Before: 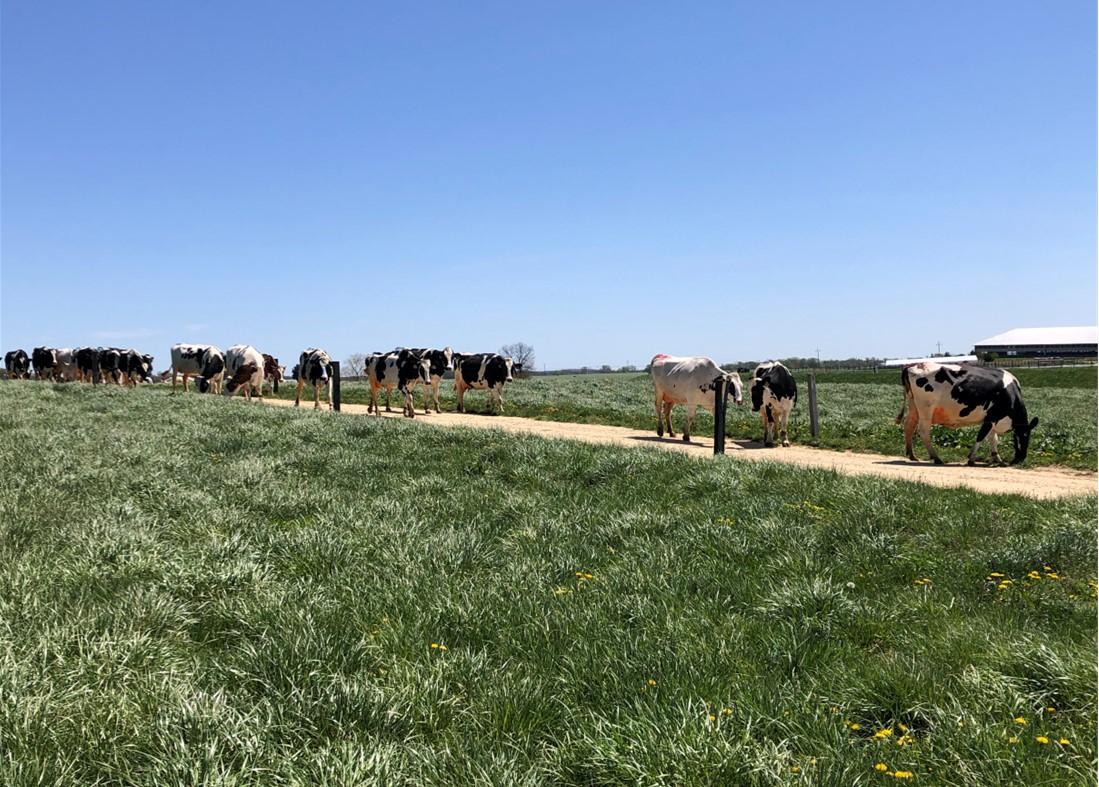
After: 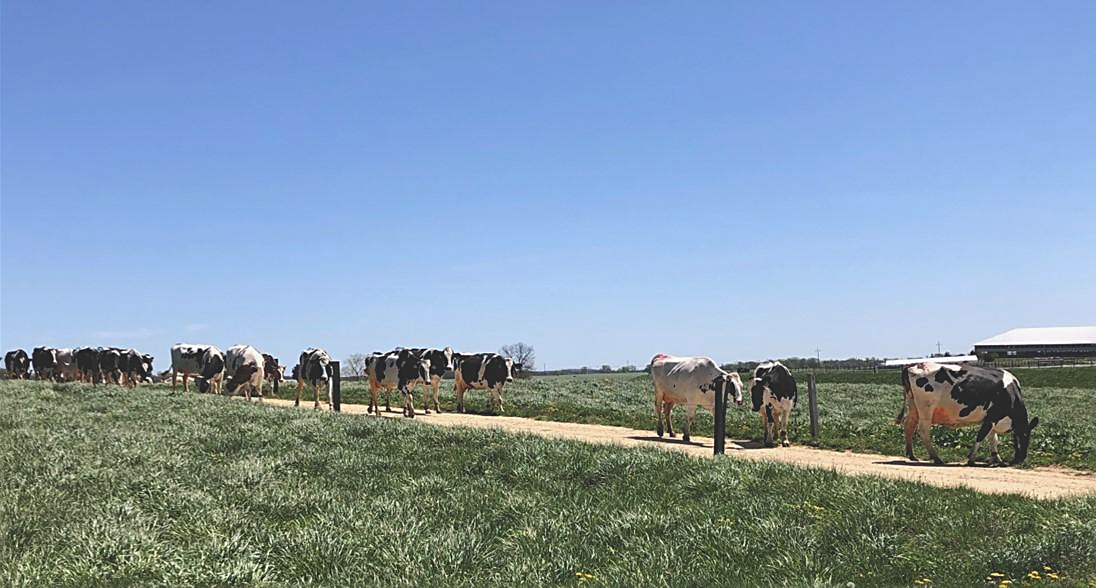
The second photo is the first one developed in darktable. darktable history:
crop: bottom 24.967%
exposure: black level correction -0.025, exposure -0.117 EV, compensate highlight preservation false
sharpen: on, module defaults
